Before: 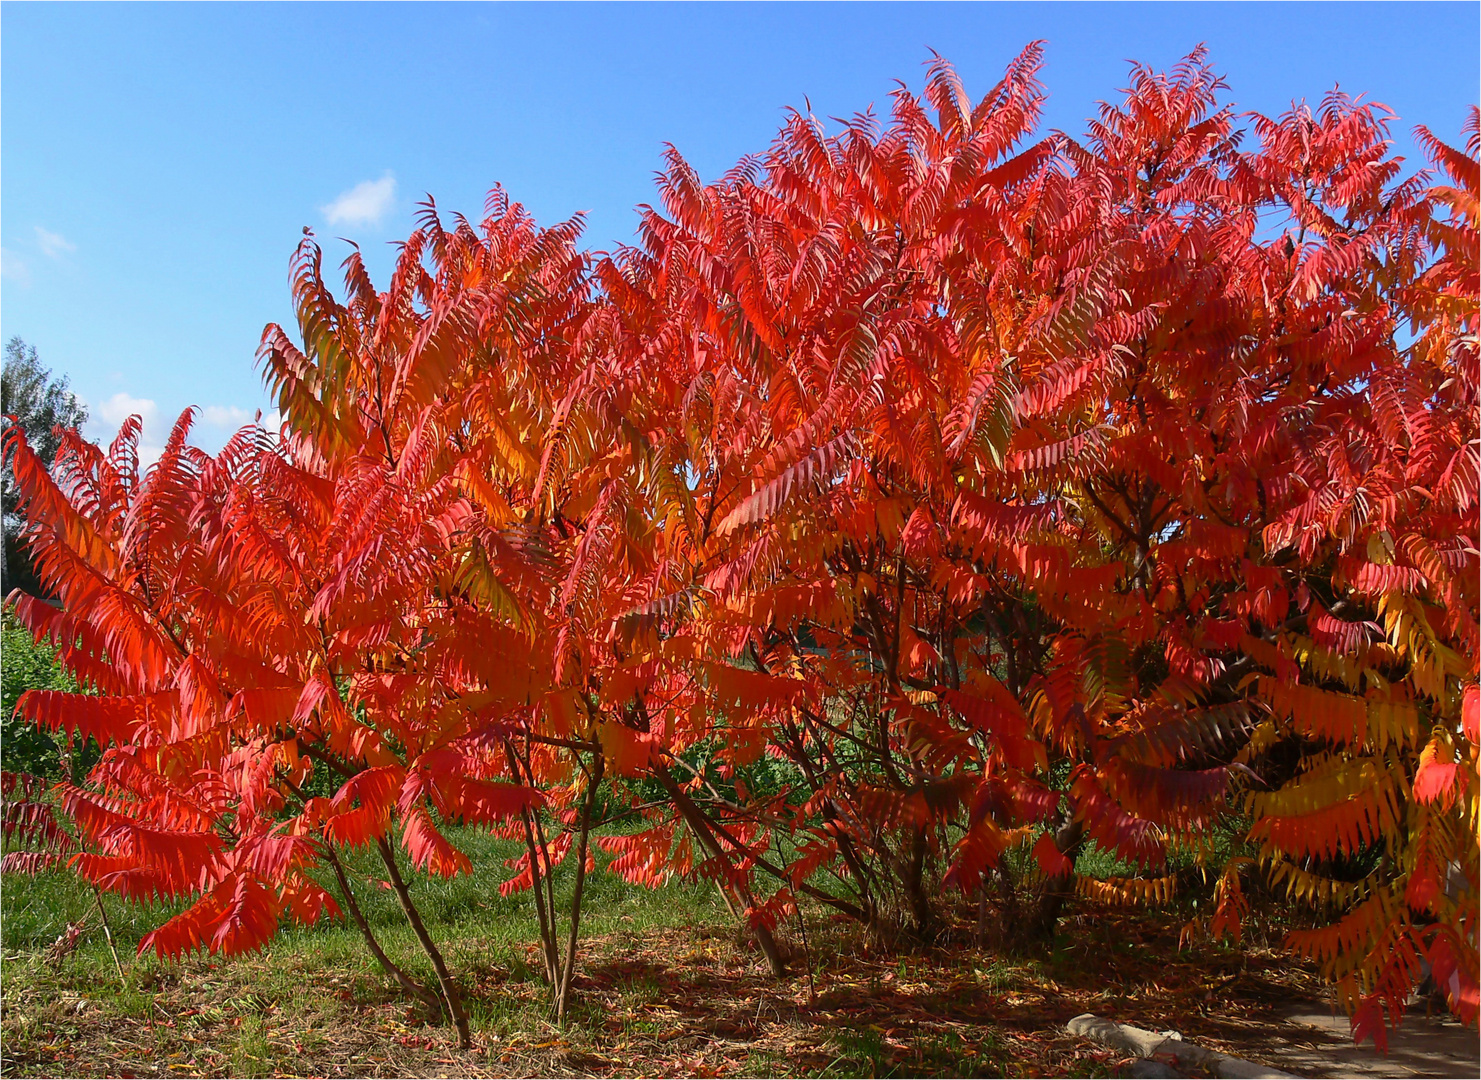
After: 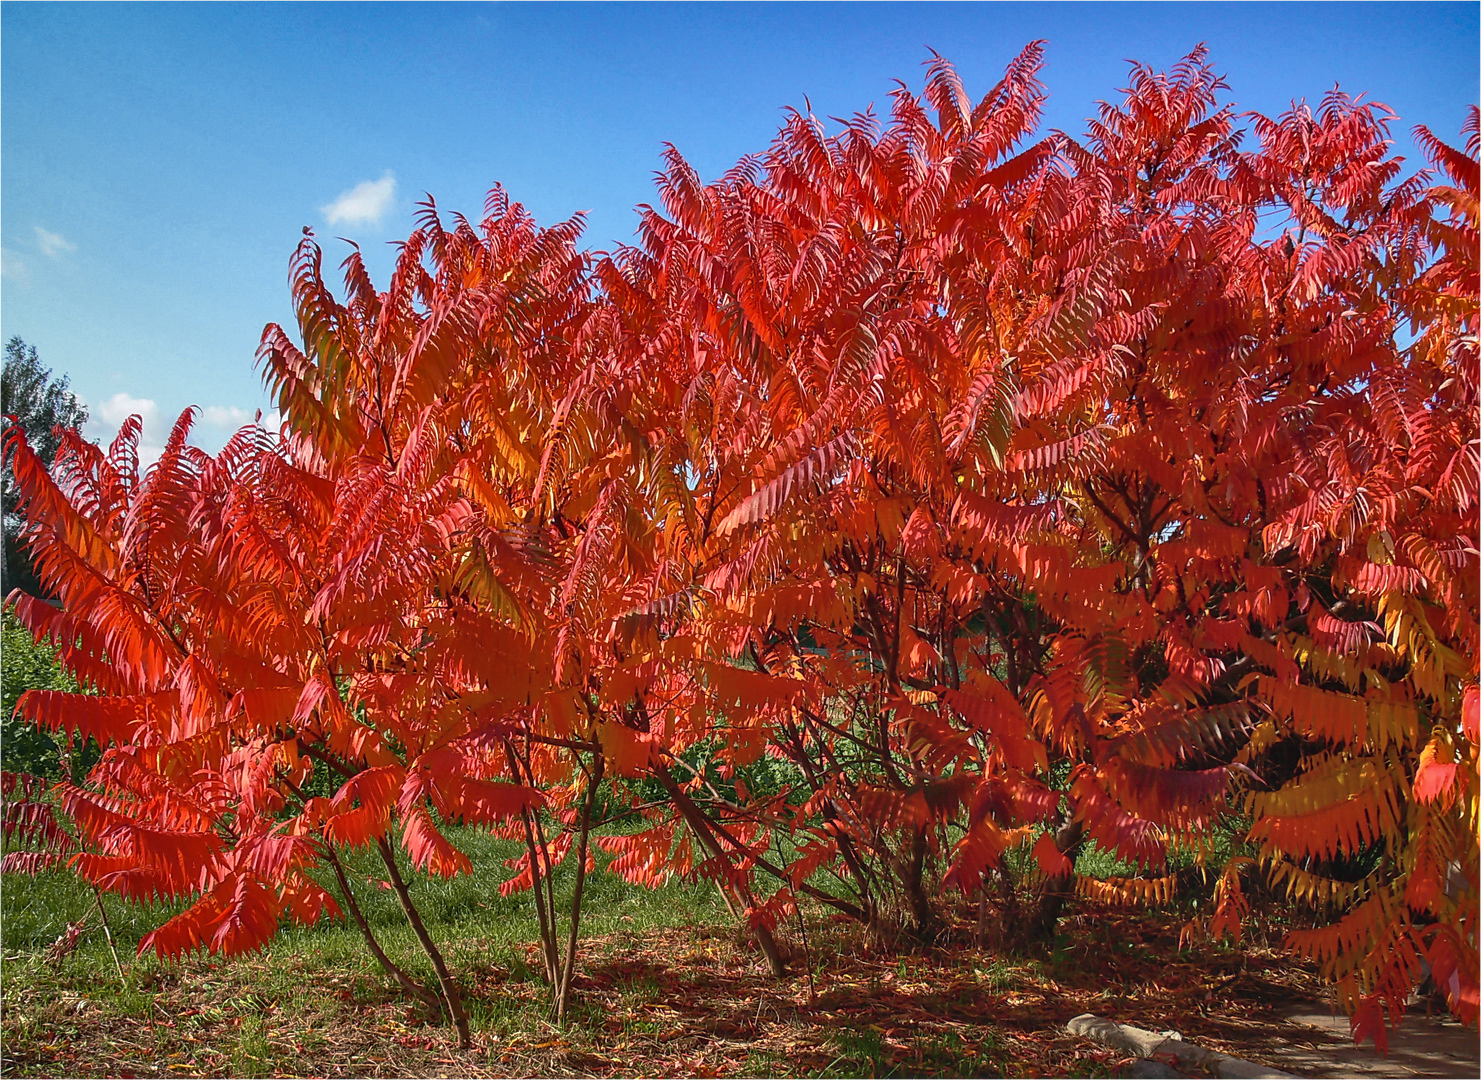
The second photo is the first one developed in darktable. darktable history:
tone curve: curves: ch0 [(0.001, 0.042) (0.128, 0.16) (0.452, 0.42) (0.603, 0.566) (0.754, 0.733) (1, 1)]; ch1 [(0, 0) (0.325, 0.327) (0.412, 0.441) (0.473, 0.466) (0.5, 0.499) (0.549, 0.558) (0.617, 0.625) (0.713, 0.7) (1, 1)]; ch2 [(0, 0) (0.386, 0.397) (0.445, 0.47) (0.505, 0.498) (0.529, 0.524) (0.574, 0.569) (0.652, 0.641) (1, 1)], color space Lab, independent channels, preserve colors none
shadows and highlights: low approximation 0.01, soften with gaussian
local contrast: on, module defaults
sharpen: amount 0.2
